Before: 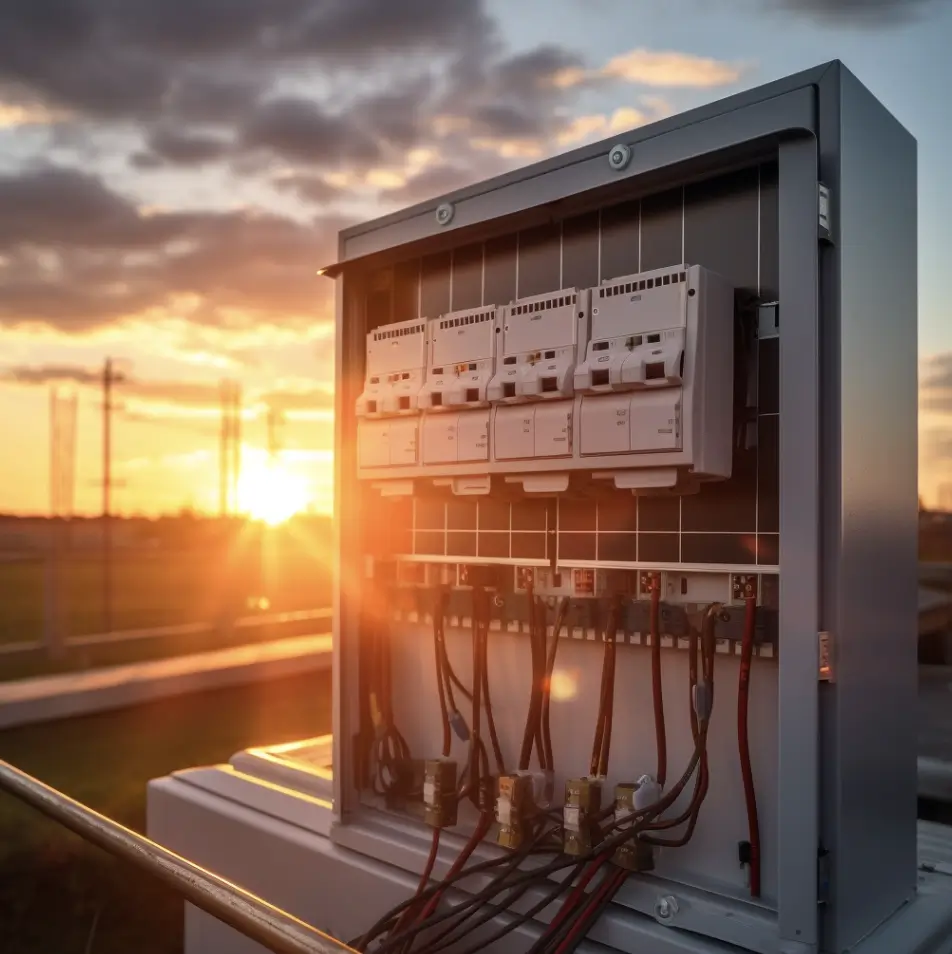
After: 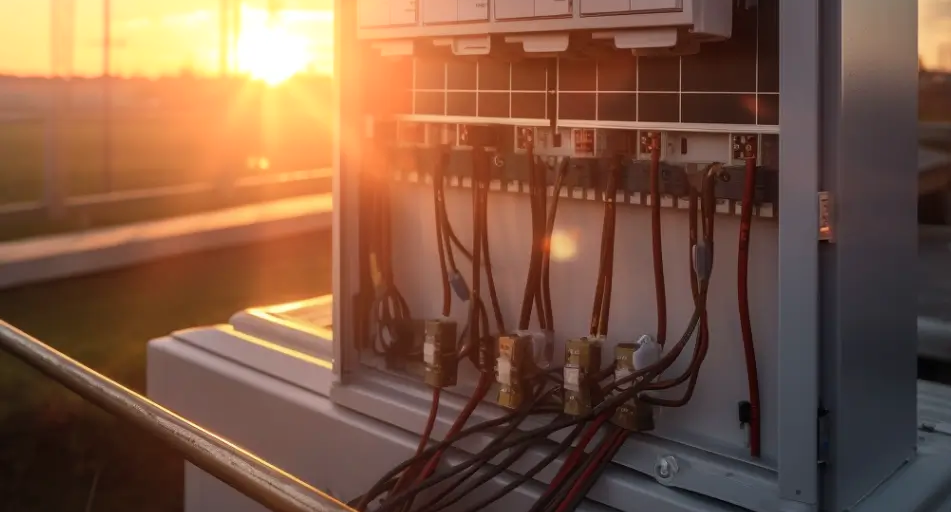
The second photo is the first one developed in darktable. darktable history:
crop and rotate: top 46.237%
bloom: on, module defaults
